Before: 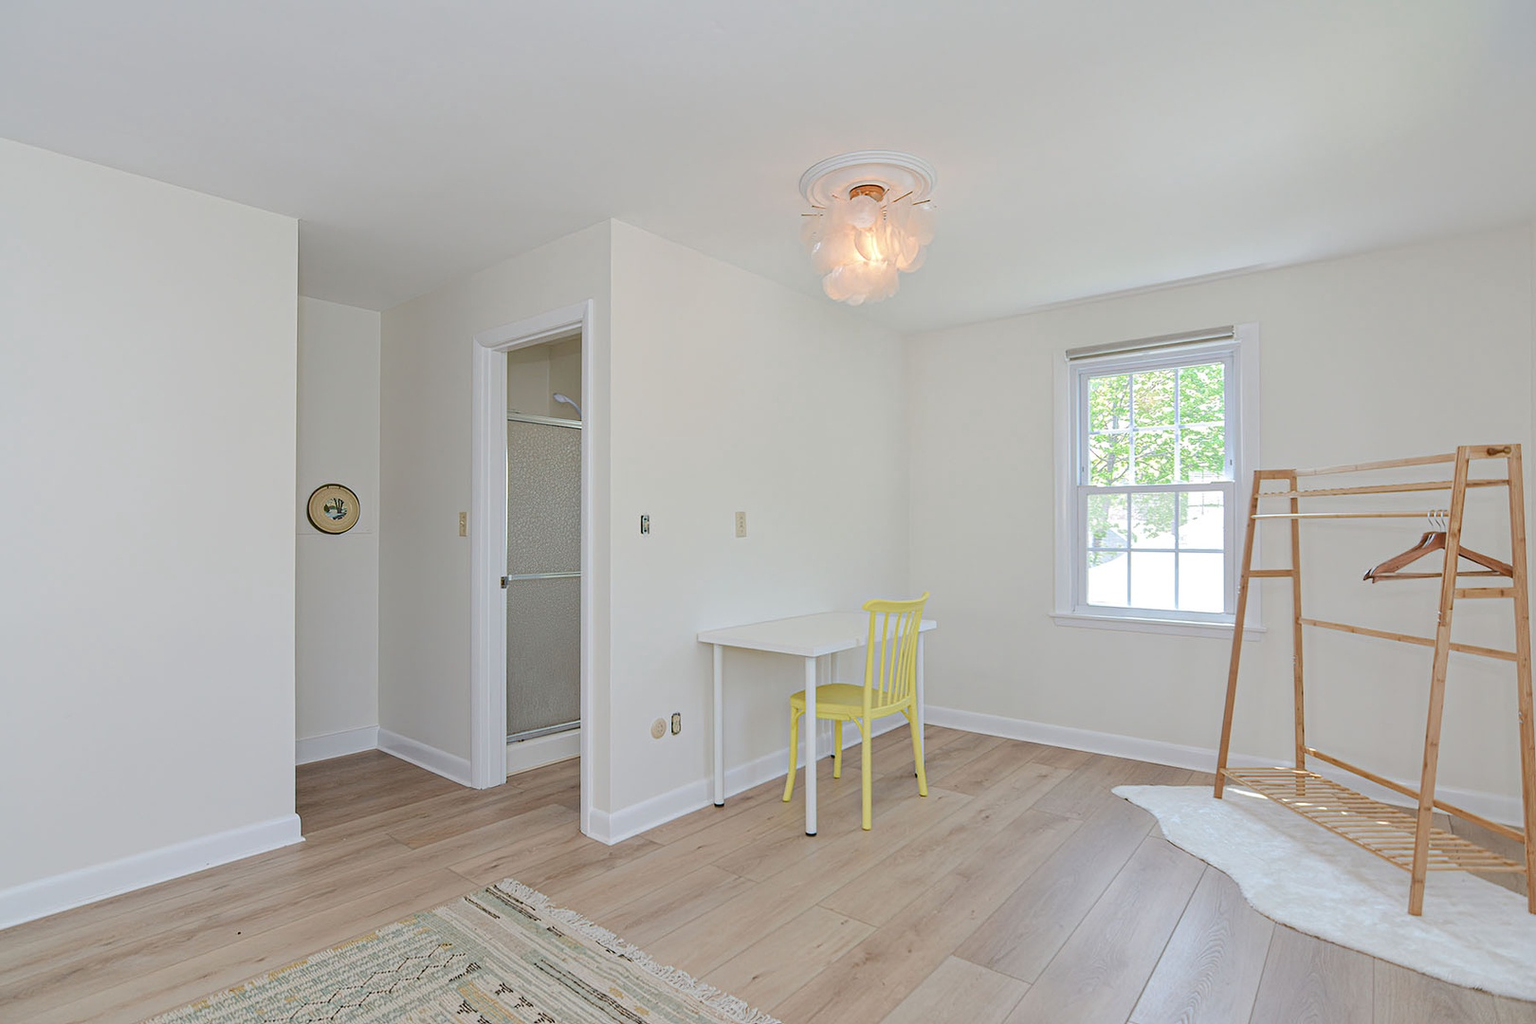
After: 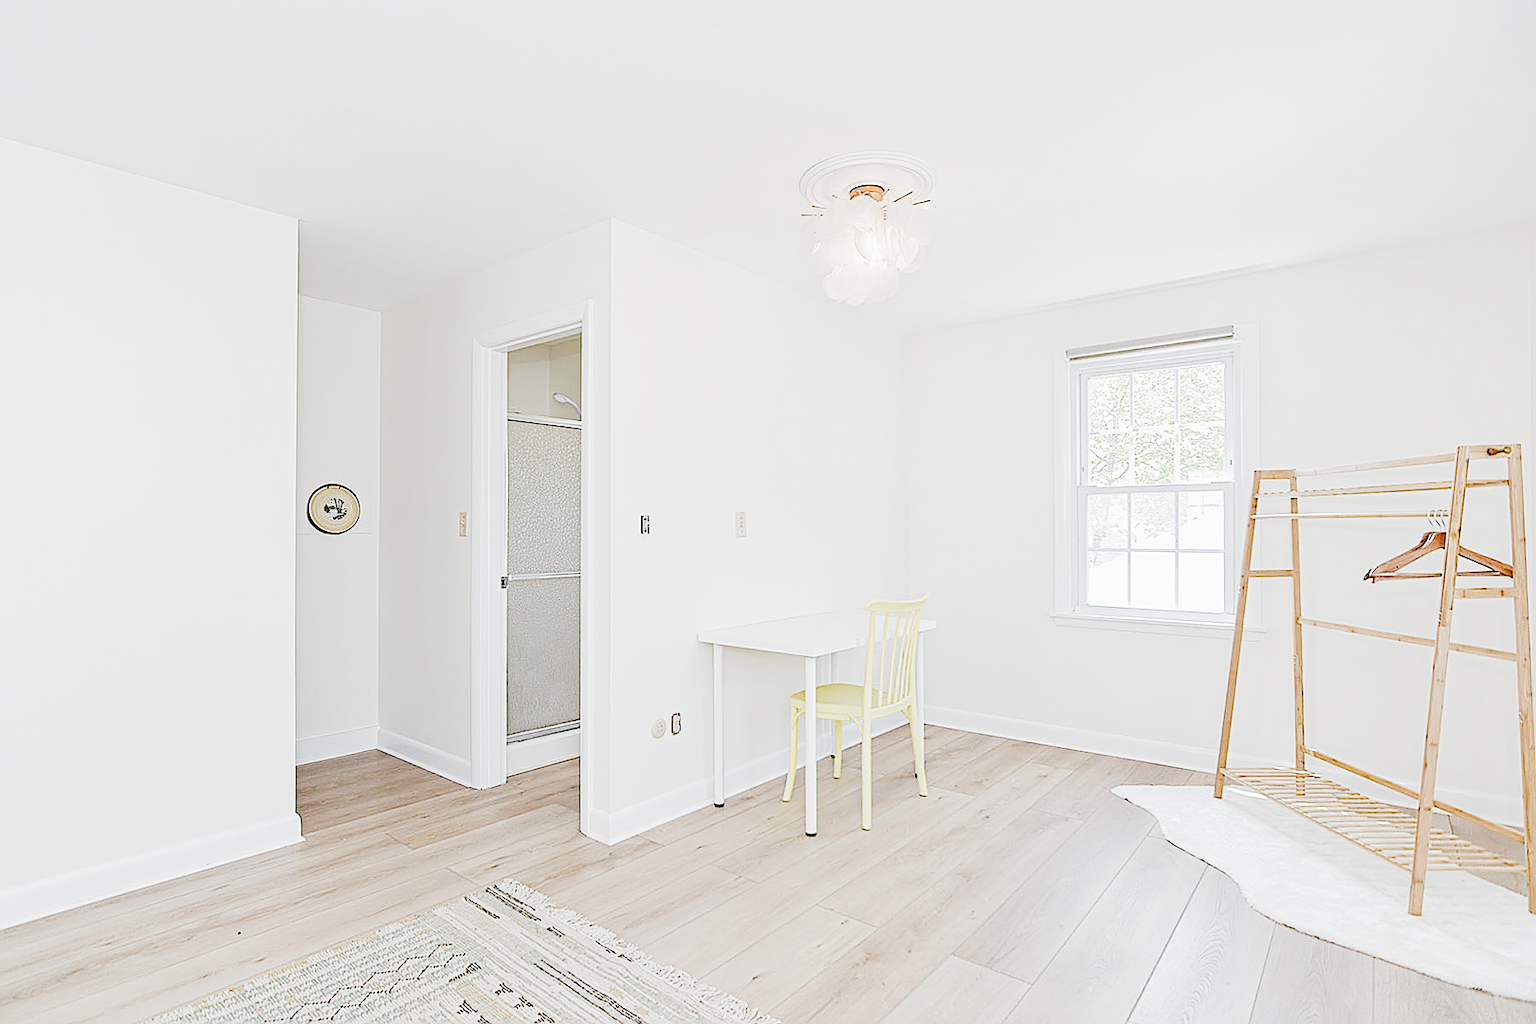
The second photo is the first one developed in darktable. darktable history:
filmic rgb: black relative exposure -2.88 EV, white relative exposure 4.56 EV, hardness 1.74, contrast 1.252, preserve chrominance no, color science v5 (2021)
sharpen: radius 1.366, amount 1.265, threshold 0.677
exposure: black level correction 0, exposure 1.532 EV, compensate exposure bias true, compensate highlight preservation false
